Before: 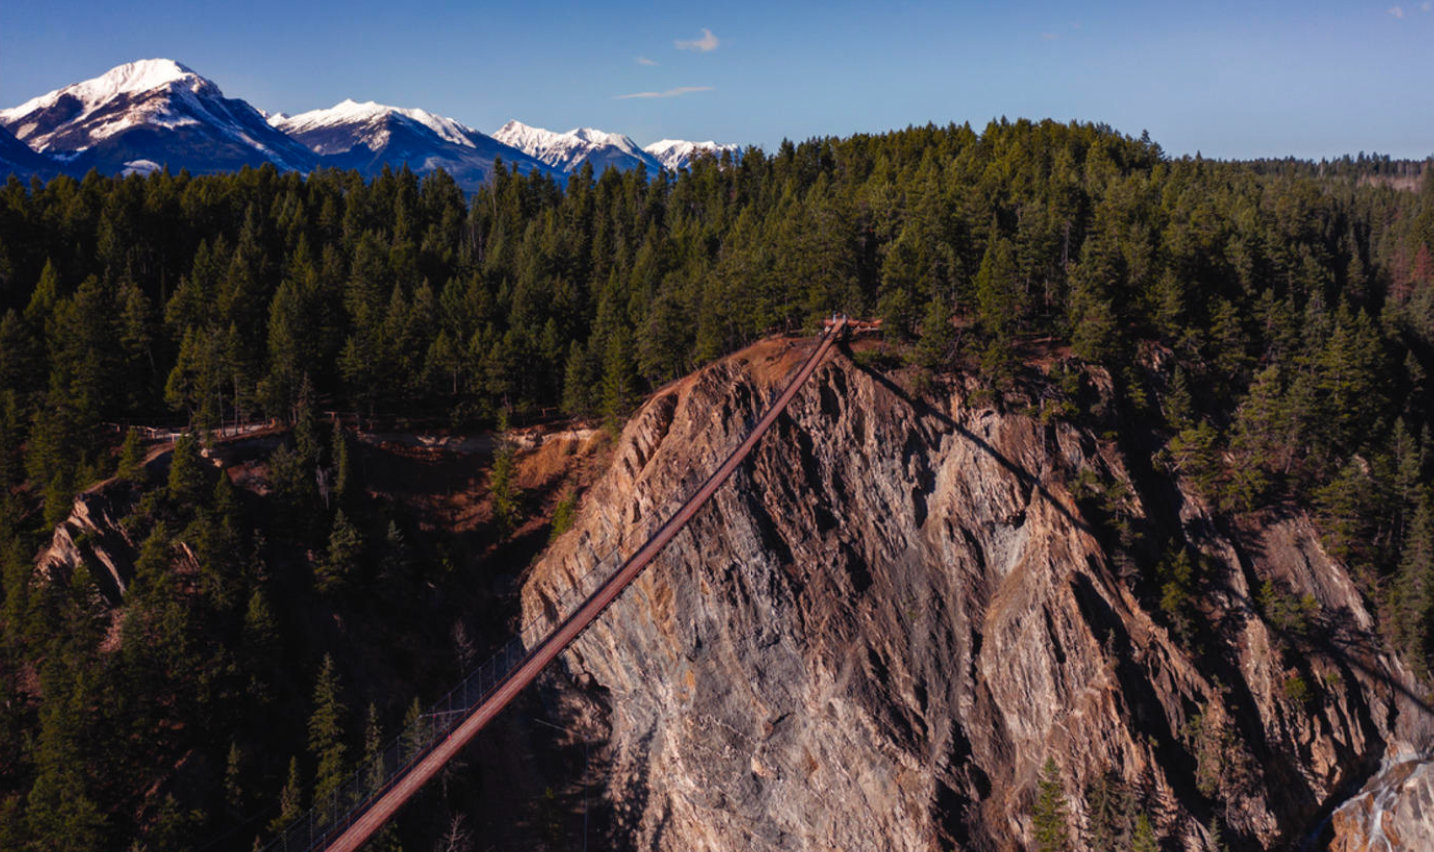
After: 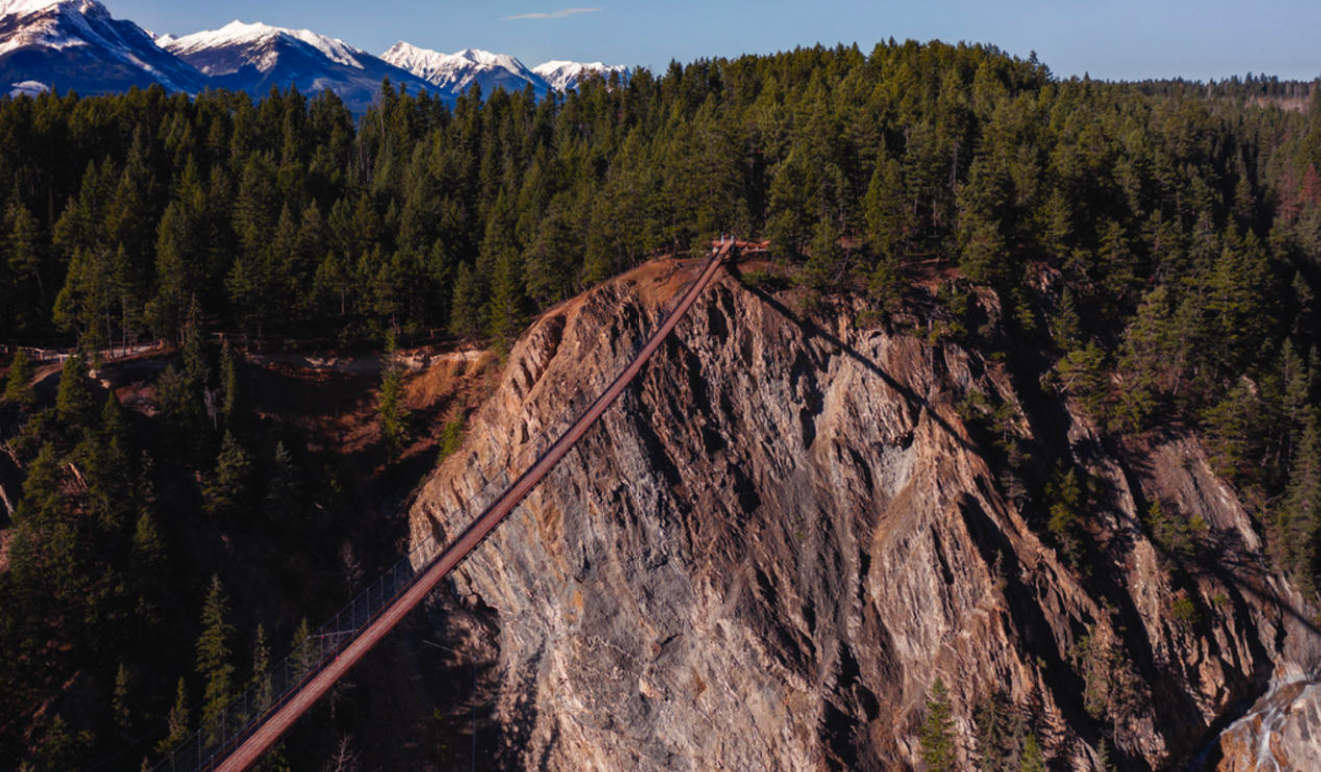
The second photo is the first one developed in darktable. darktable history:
crop and rotate: left 7.845%, top 9.359%
